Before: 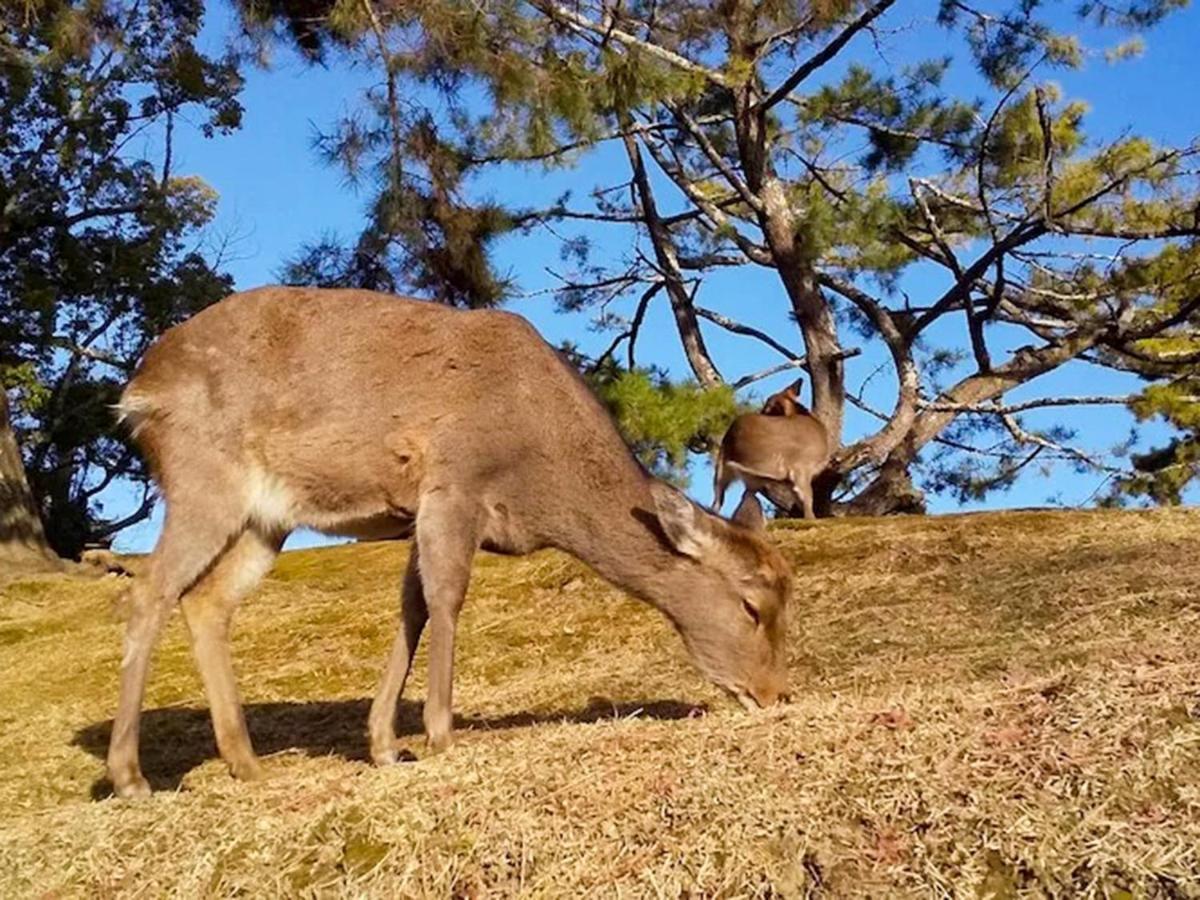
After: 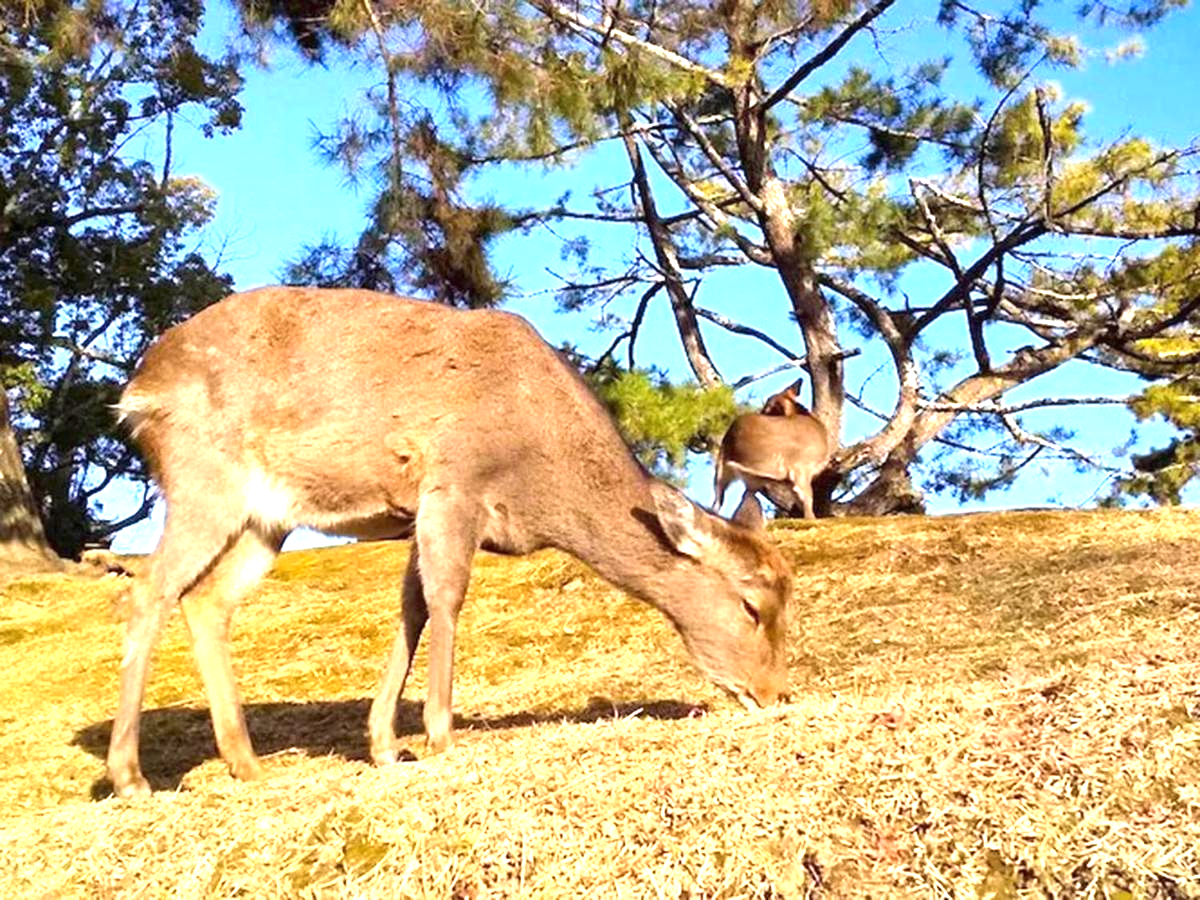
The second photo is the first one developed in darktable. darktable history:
exposure: black level correction 0, exposure 1.288 EV, compensate highlight preservation false
